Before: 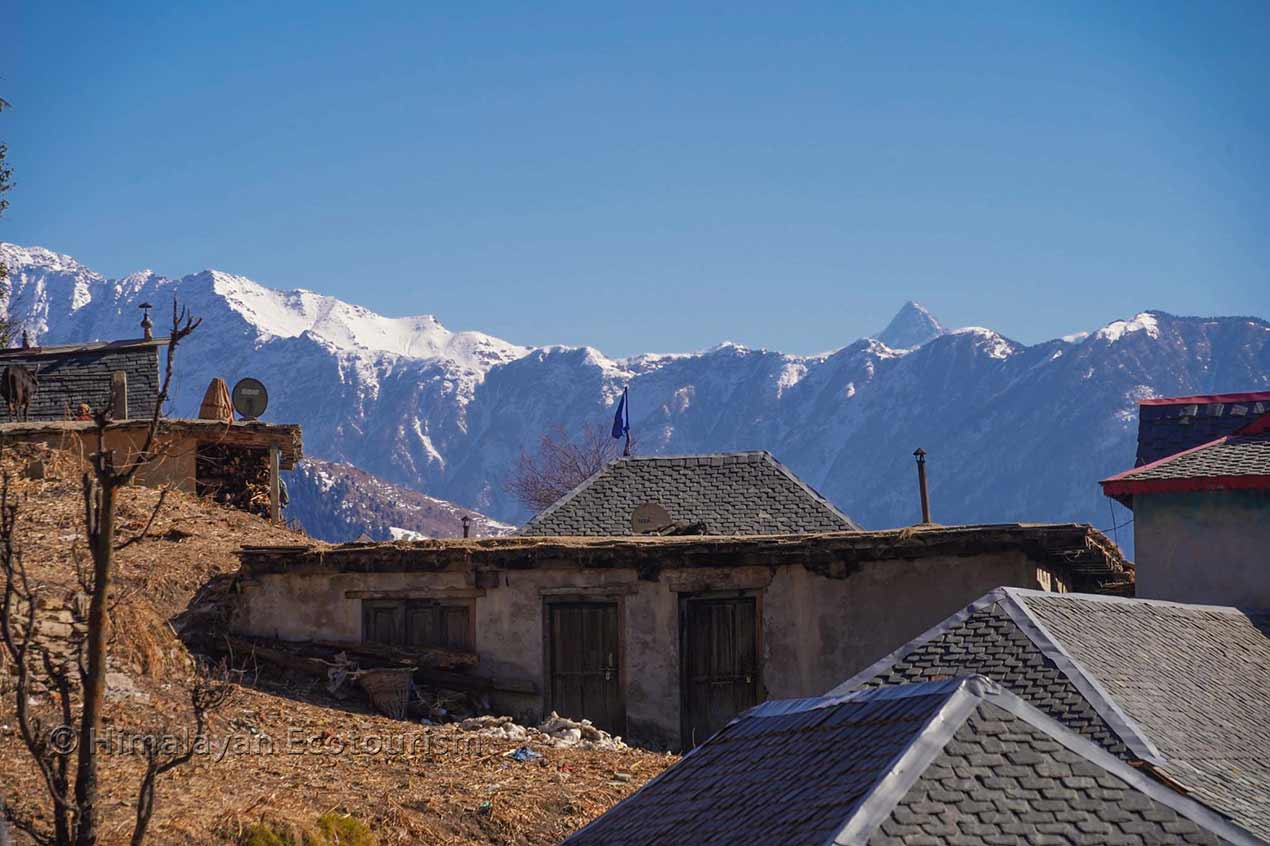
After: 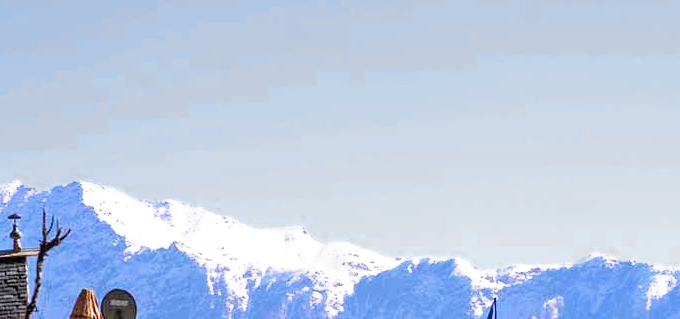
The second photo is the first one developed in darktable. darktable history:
filmic rgb: middle gray luminance 8.63%, black relative exposure -6.23 EV, white relative exposure 2.73 EV, target black luminance 0%, hardness 4.73, latitude 73.91%, contrast 1.336, shadows ↔ highlights balance 9.73%, add noise in highlights 0.001, color science v3 (2019), use custom middle-gray values true, contrast in highlights soft
contrast brightness saturation: saturation 0.181
crop: left 10.316%, top 10.636%, right 36.11%, bottom 51.578%
